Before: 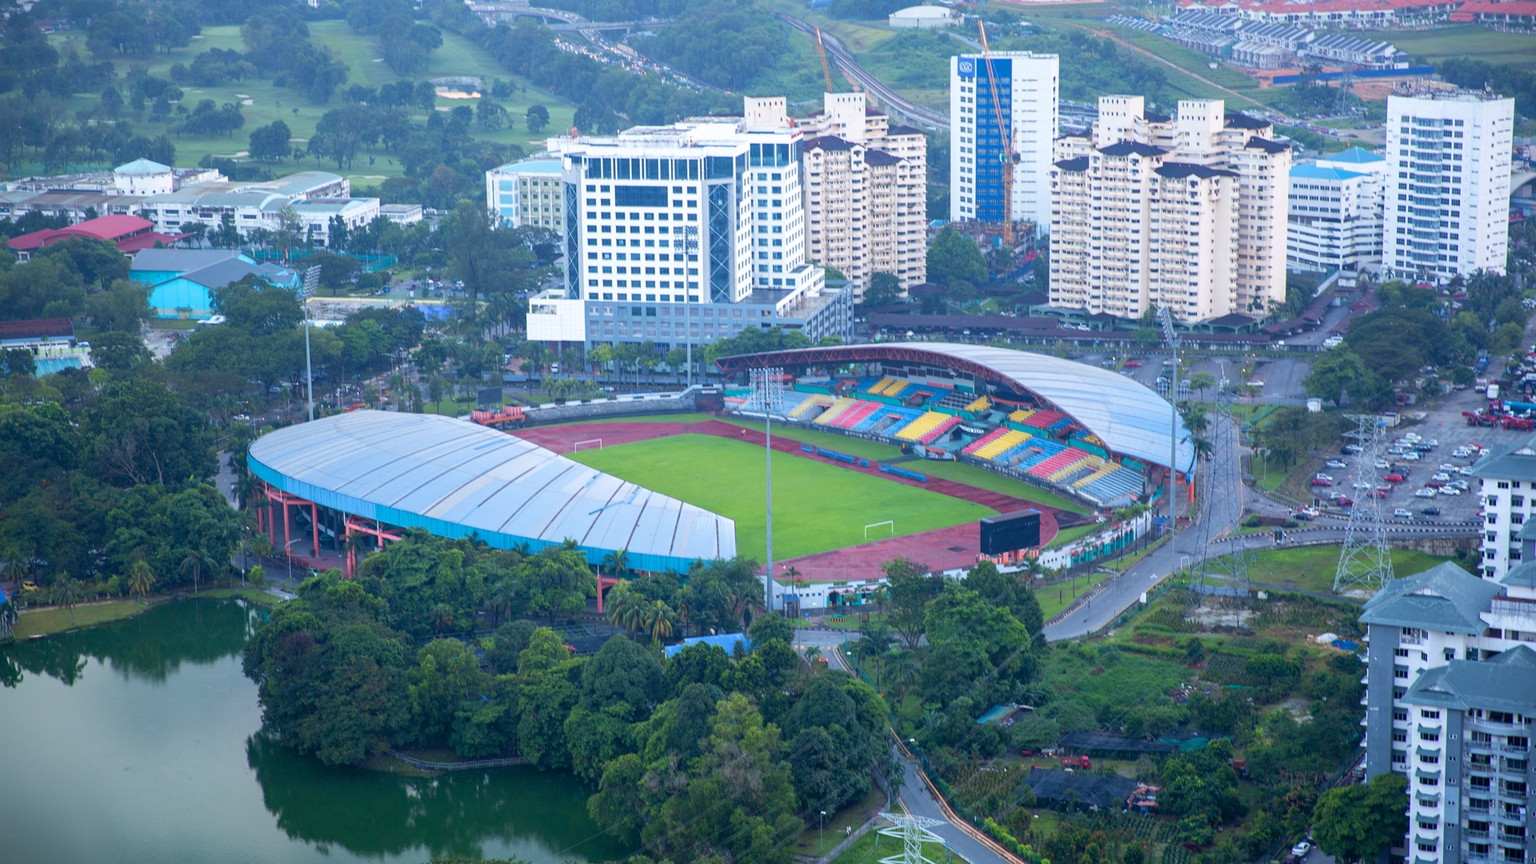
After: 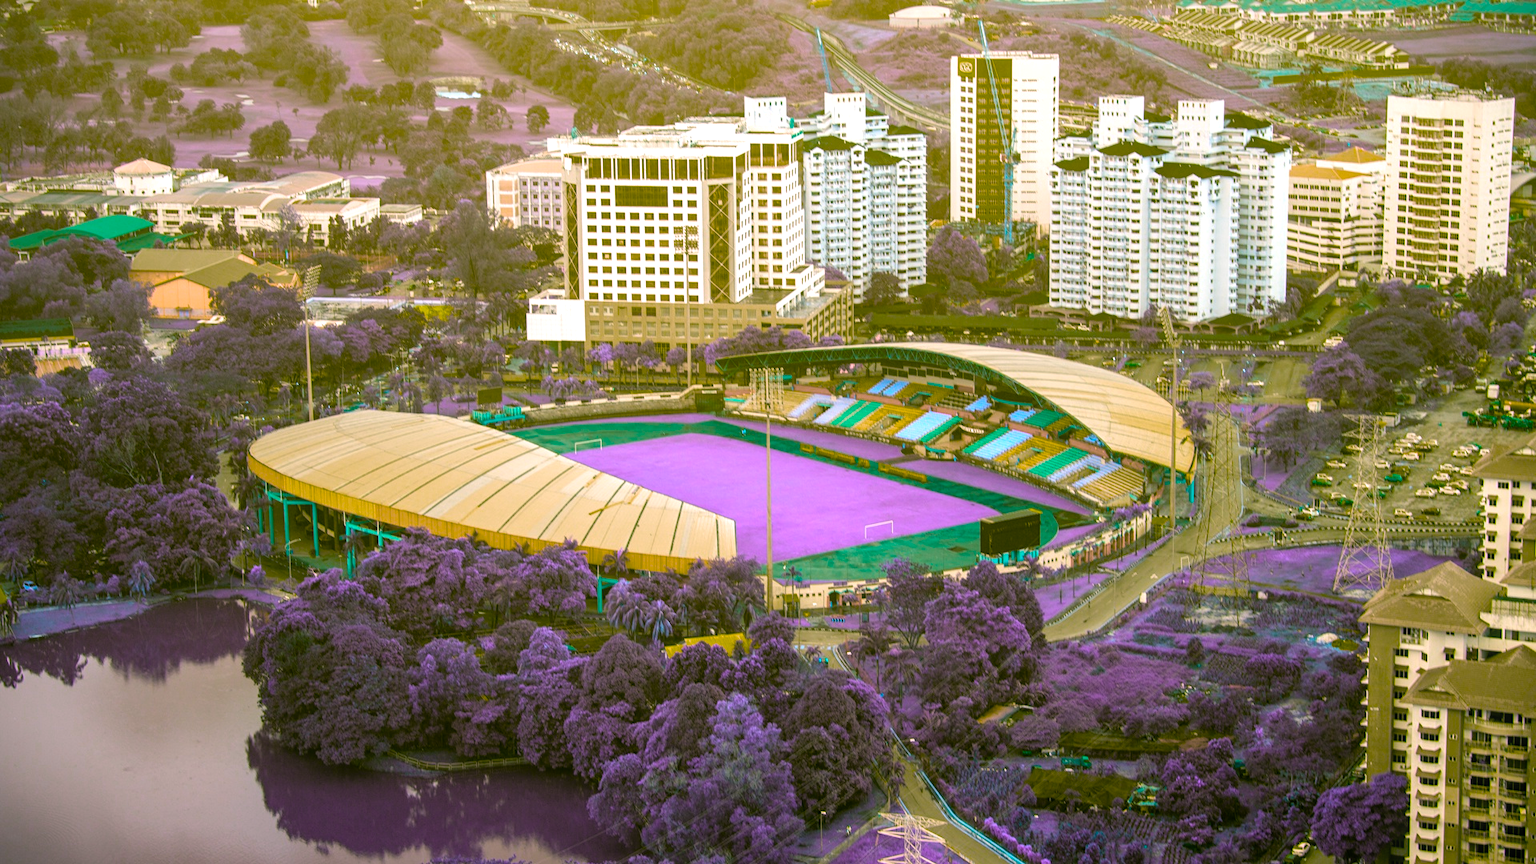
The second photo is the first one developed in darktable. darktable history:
color balance rgb: power › luminance -7.772%, power › chroma 2.281%, power › hue 222.39°, highlights gain › chroma 0.245%, highlights gain › hue 331.59°, perceptual saturation grading › global saturation 0.973%, hue shift 177.16°, global vibrance 49.411%, contrast 0.734%
local contrast: detail 109%
exposure: black level correction 0.001, exposure 0.3 EV, compensate highlight preservation false
